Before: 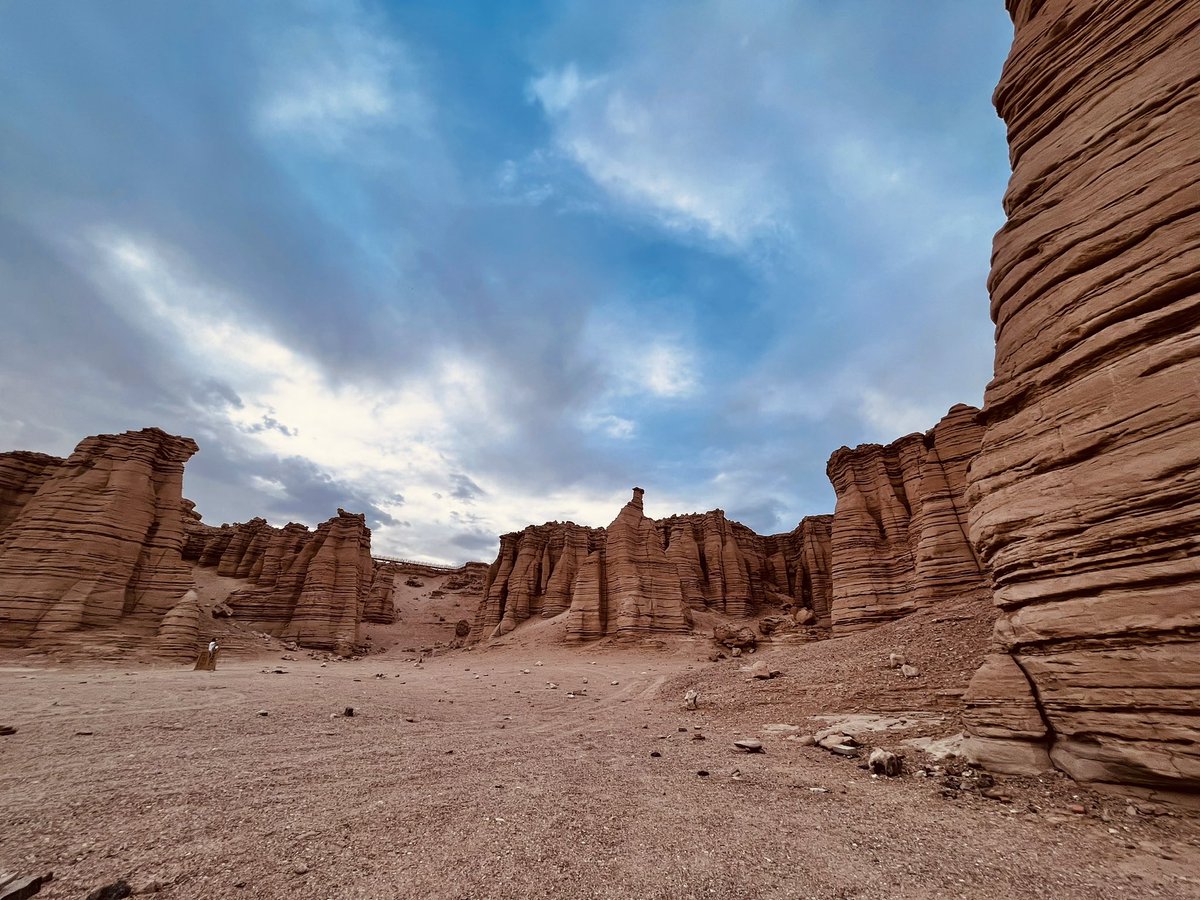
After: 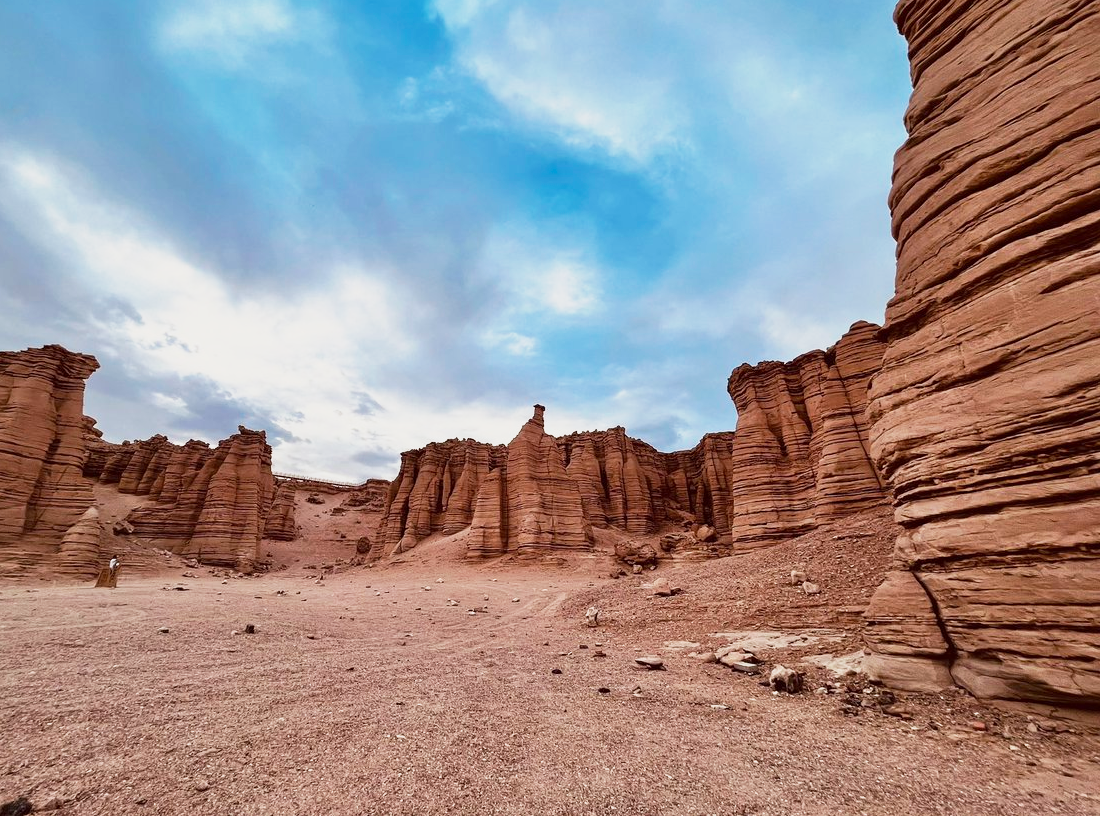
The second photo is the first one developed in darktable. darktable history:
crop and rotate: left 8.262%, top 9.226%
base curve: curves: ch0 [(0, 0) (0.088, 0.125) (0.176, 0.251) (0.354, 0.501) (0.613, 0.749) (1, 0.877)], preserve colors none
